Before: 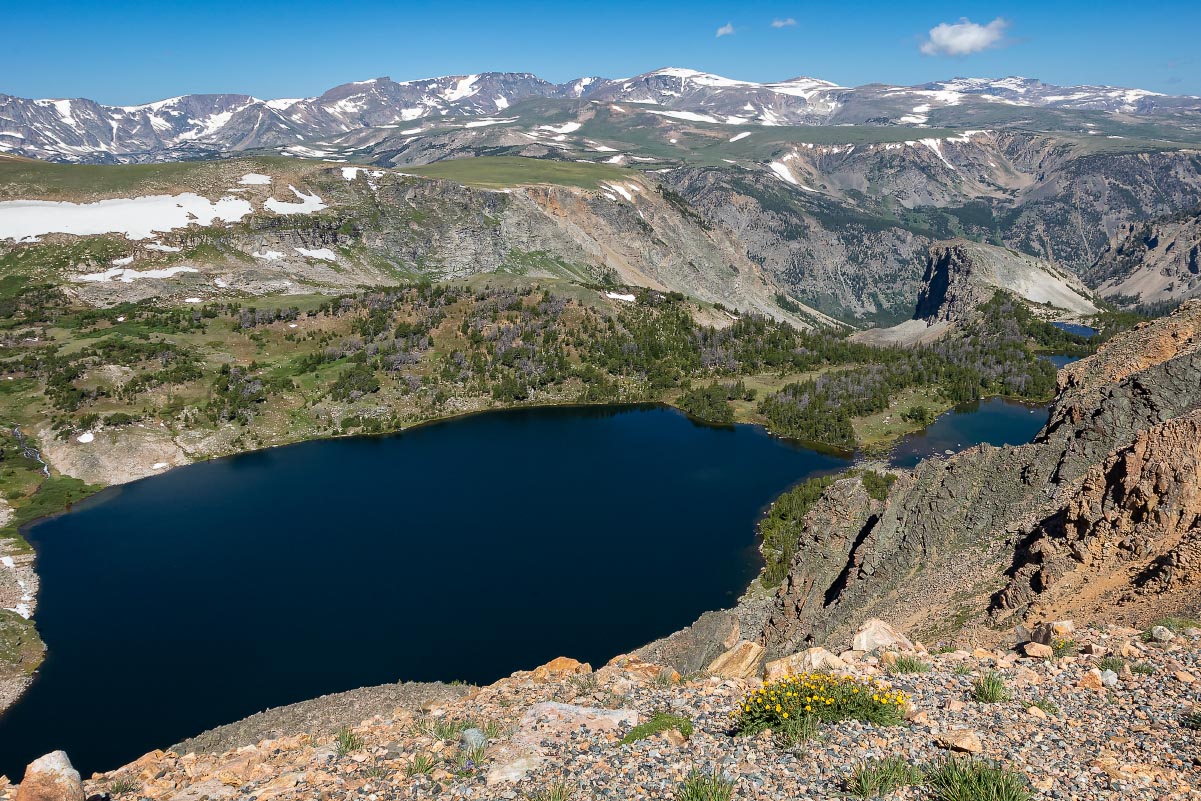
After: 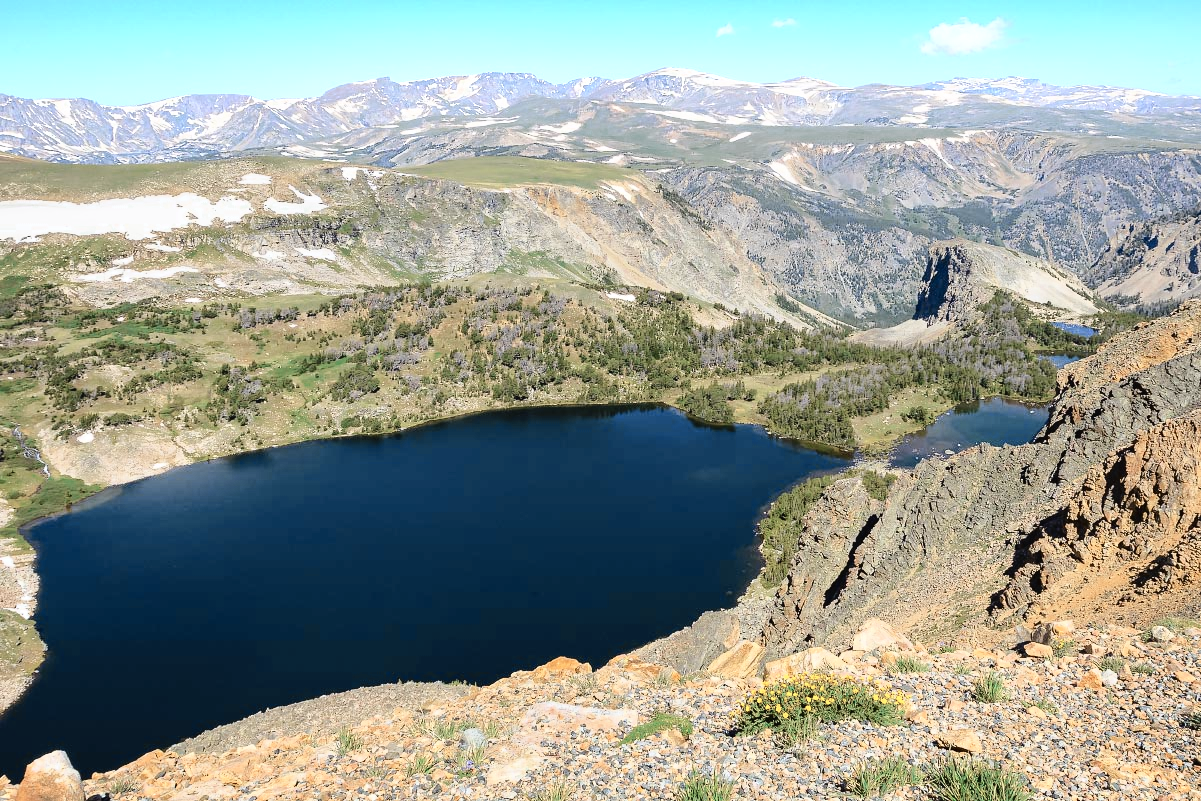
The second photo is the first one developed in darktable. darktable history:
tone curve: curves: ch0 [(0, 0.019) (0.078, 0.058) (0.223, 0.217) (0.424, 0.553) (0.631, 0.764) (0.816, 0.932) (1, 1)]; ch1 [(0, 0) (0.262, 0.227) (0.417, 0.386) (0.469, 0.467) (0.502, 0.503) (0.544, 0.548) (0.57, 0.579) (0.608, 0.62) (0.65, 0.68) (0.994, 0.987)]; ch2 [(0, 0) (0.262, 0.188) (0.5, 0.504) (0.553, 0.592) (0.599, 0.653) (1, 1)], color space Lab, independent channels, preserve colors none
color zones: curves: ch0 [(0, 0.5) (0.125, 0.4) (0.25, 0.5) (0.375, 0.4) (0.5, 0.4) (0.625, 0.6) (0.75, 0.6) (0.875, 0.5)]; ch1 [(0, 0.35) (0.125, 0.45) (0.25, 0.35) (0.375, 0.35) (0.5, 0.35) (0.625, 0.35) (0.75, 0.45) (0.875, 0.35)]; ch2 [(0, 0.6) (0.125, 0.5) (0.25, 0.5) (0.375, 0.6) (0.5, 0.6) (0.625, 0.5) (0.75, 0.5) (0.875, 0.5)]
contrast brightness saturation: brightness 0.13
